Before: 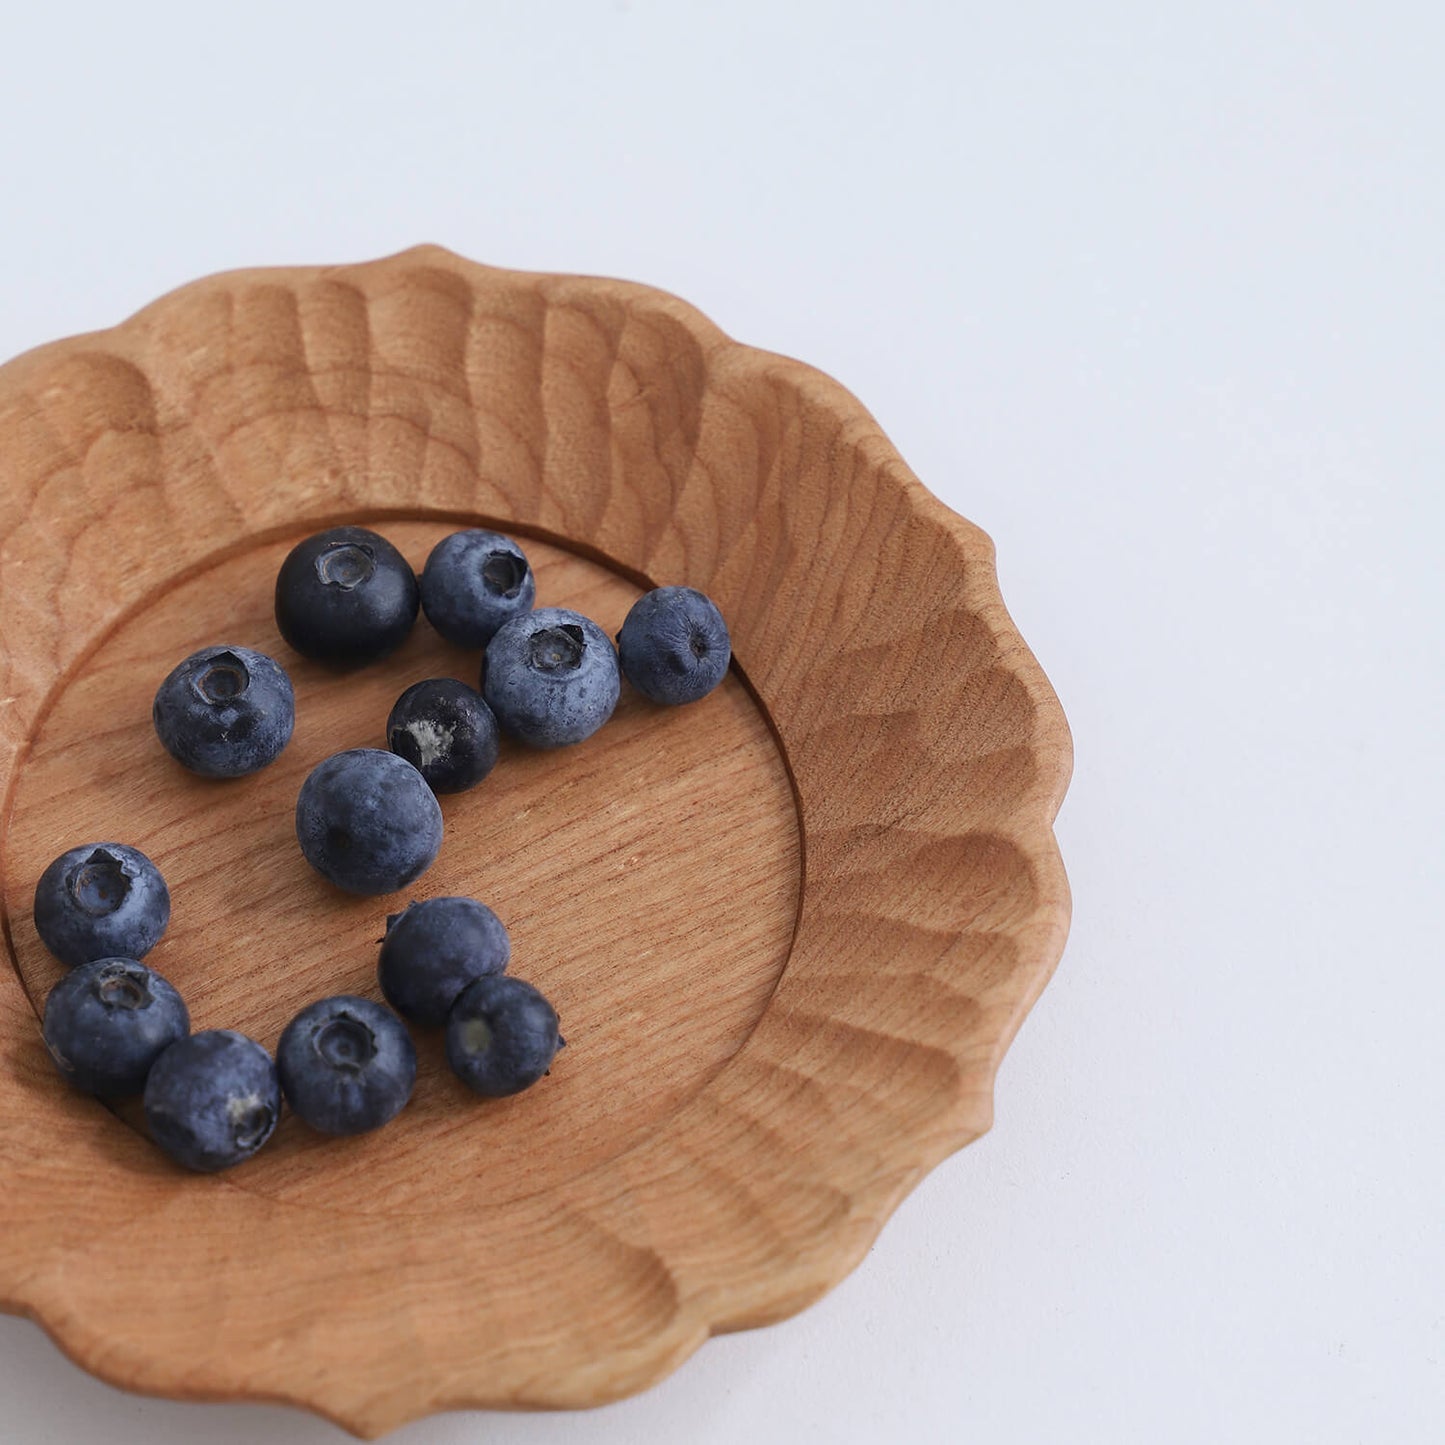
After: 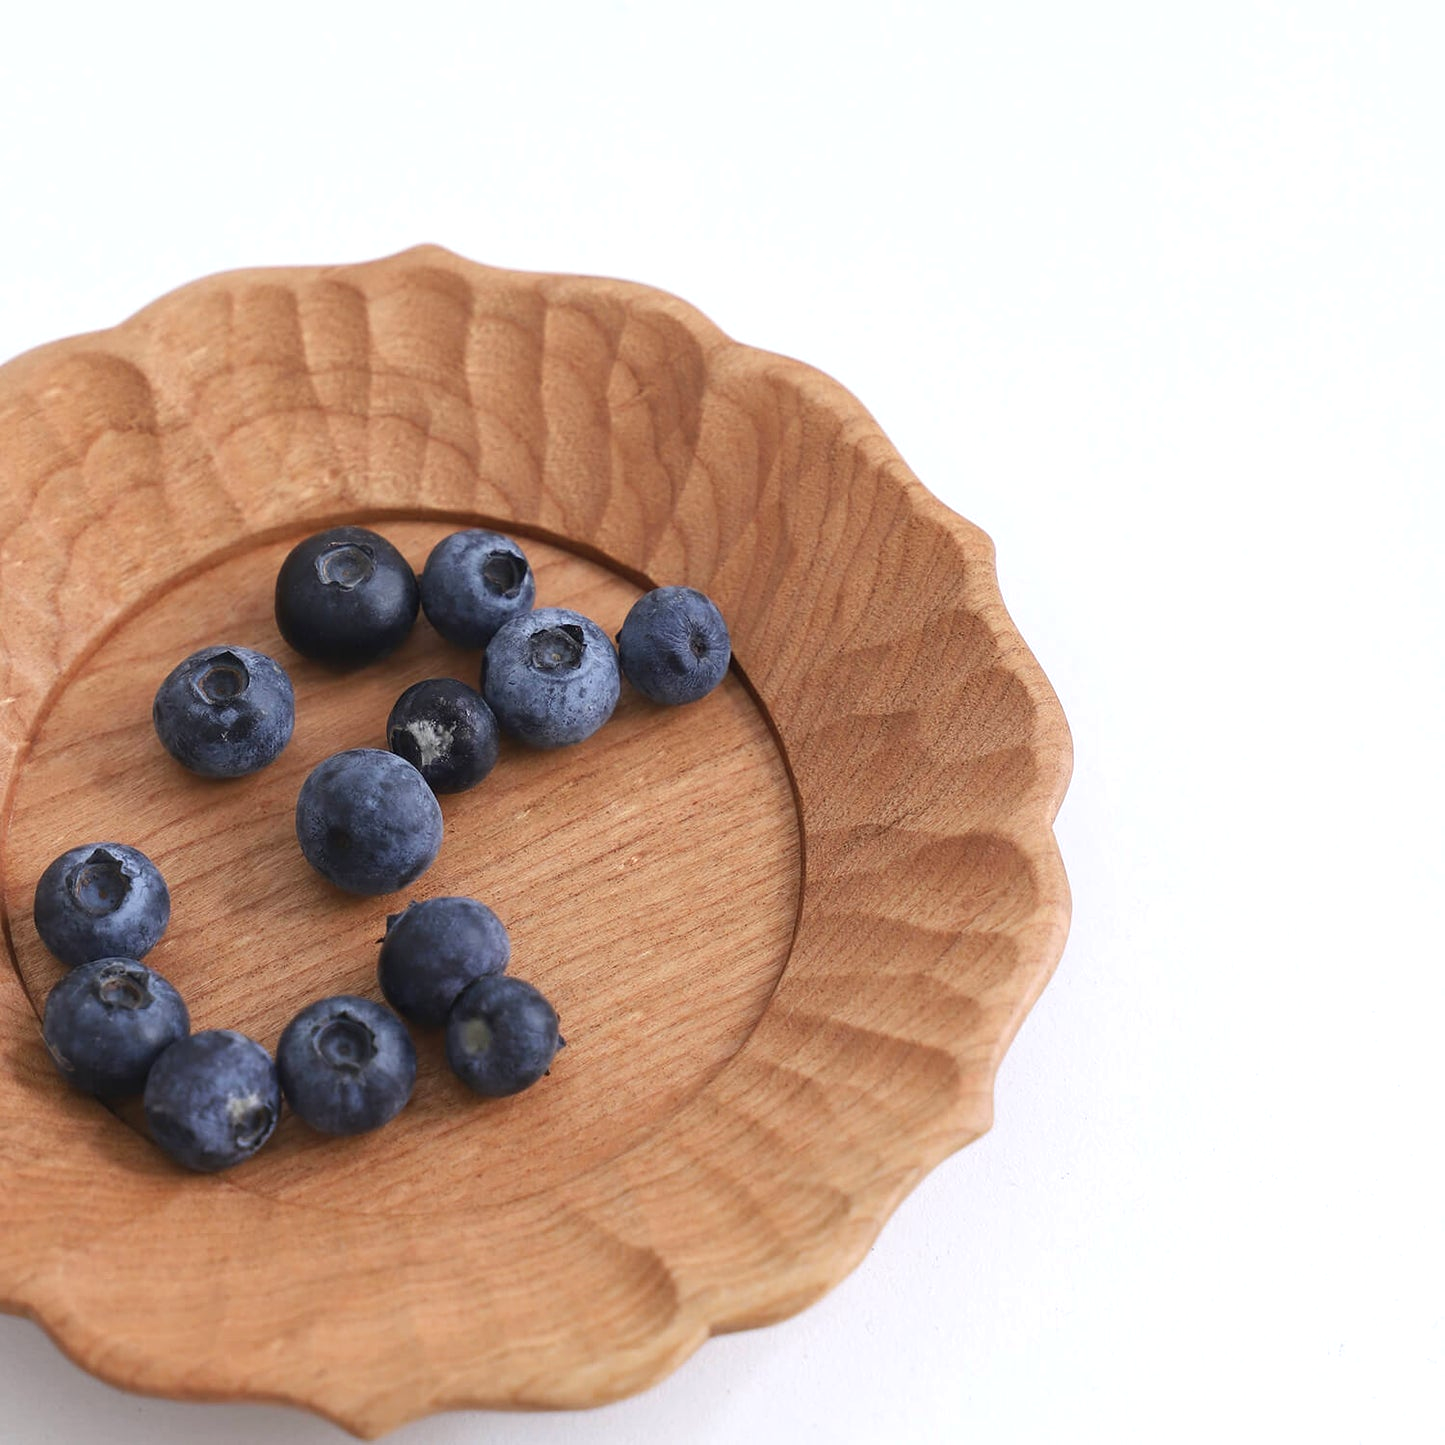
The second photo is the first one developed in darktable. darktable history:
exposure: black level correction 0, exposure 0.392 EV, compensate highlight preservation false
